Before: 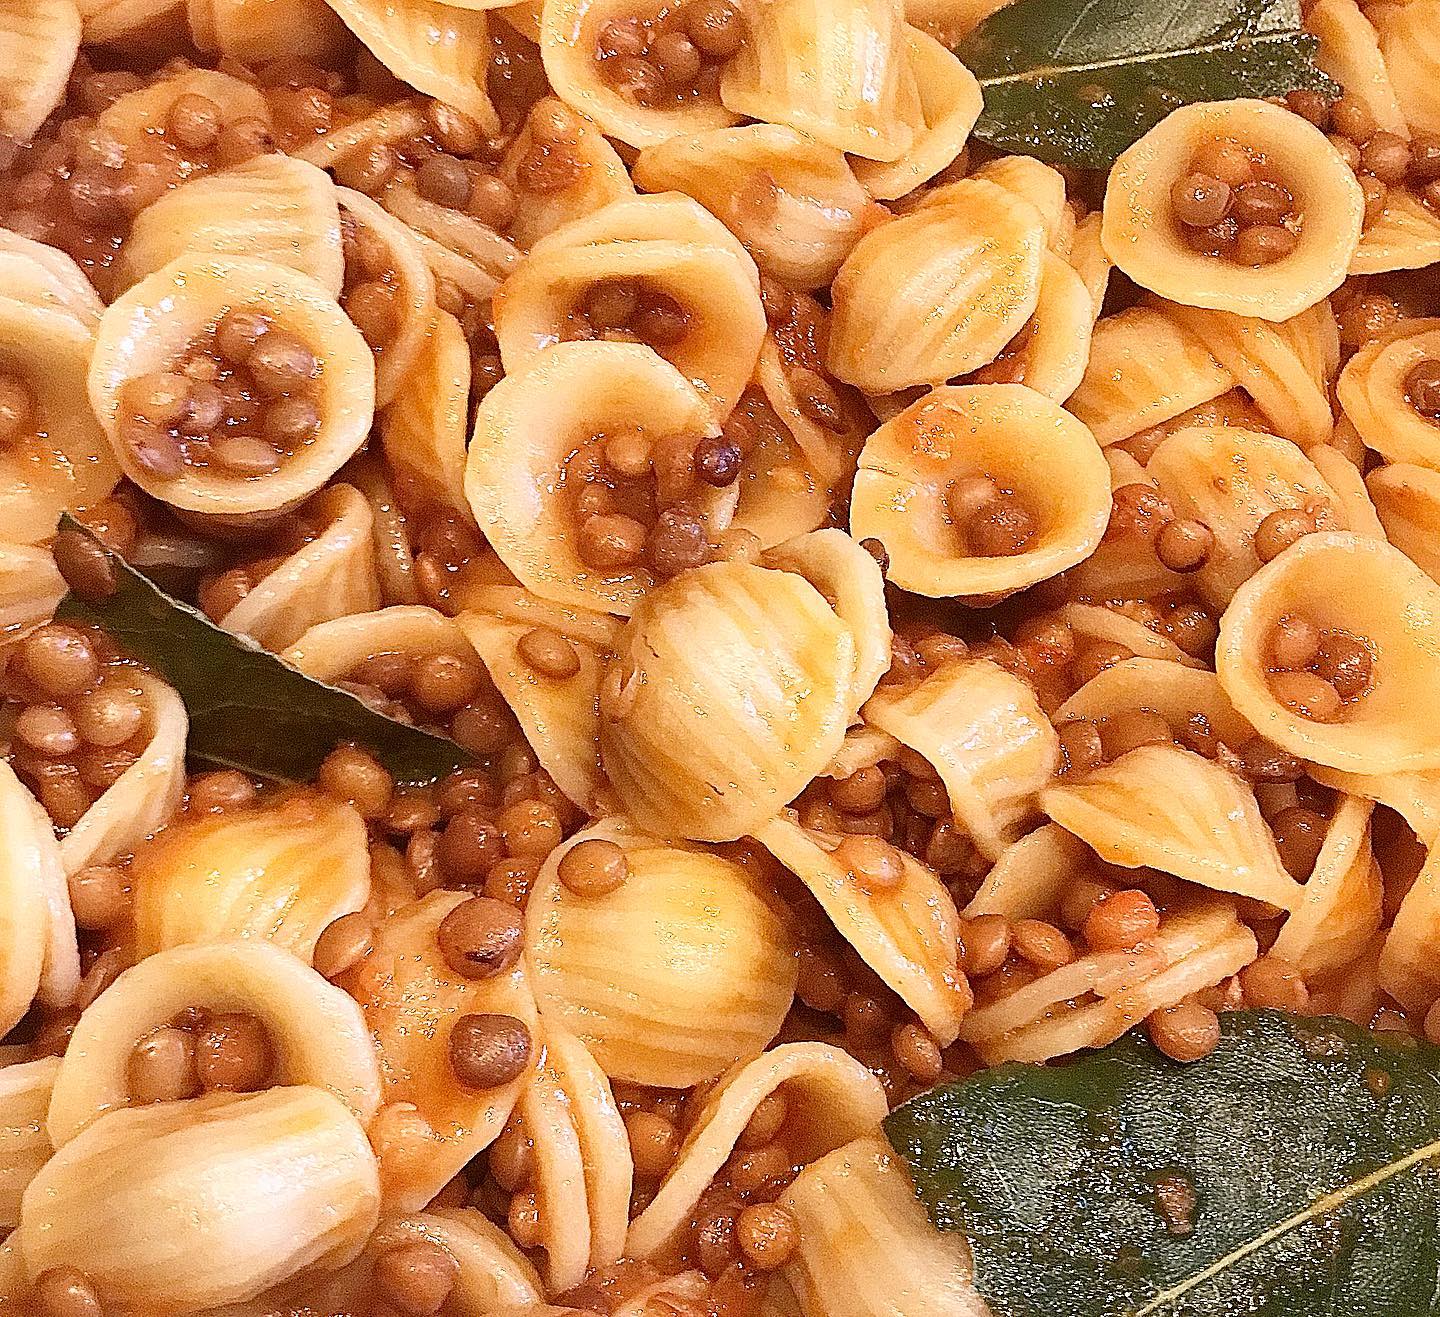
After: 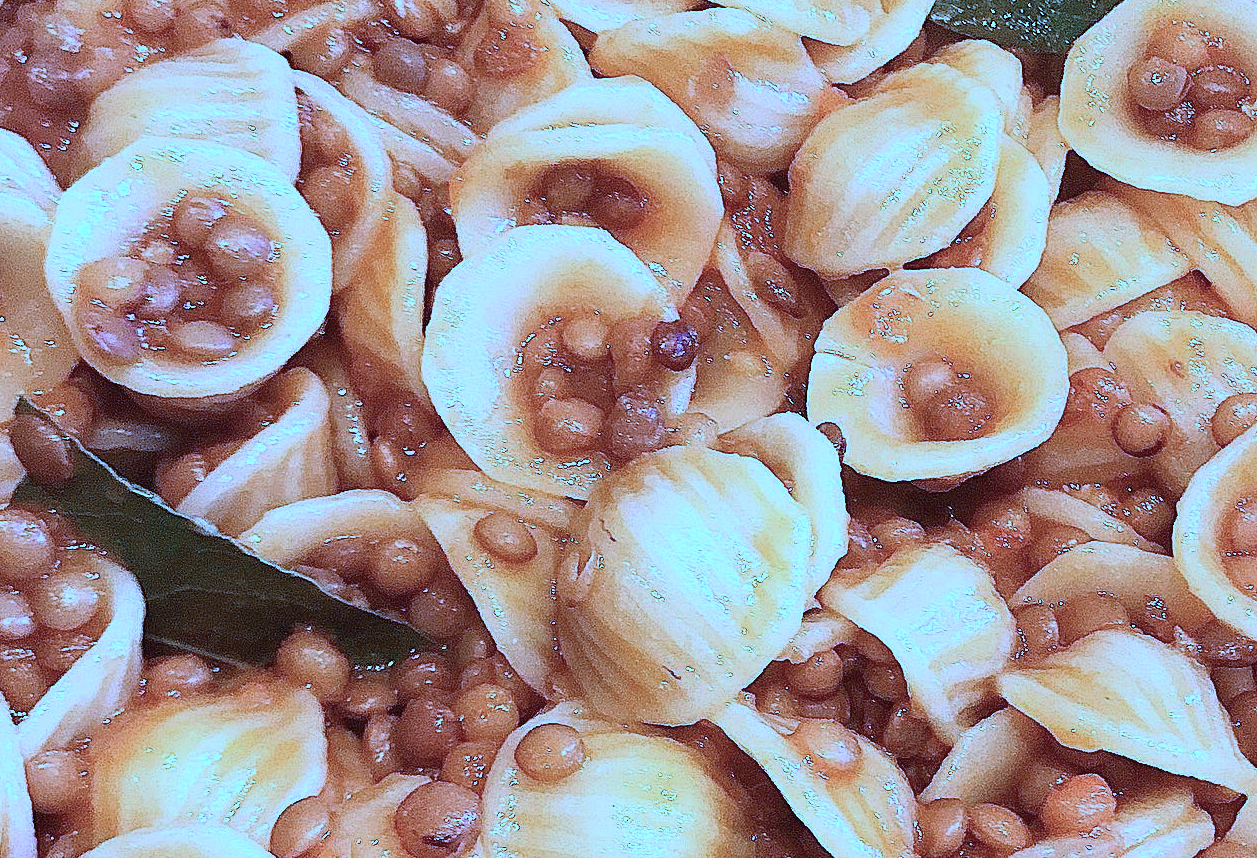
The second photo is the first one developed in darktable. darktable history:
color calibration: illuminant as shot in camera, x 0.462, y 0.419, temperature 2647.95 K
crop: left 3.041%, top 8.869%, right 9.653%, bottom 25.969%
